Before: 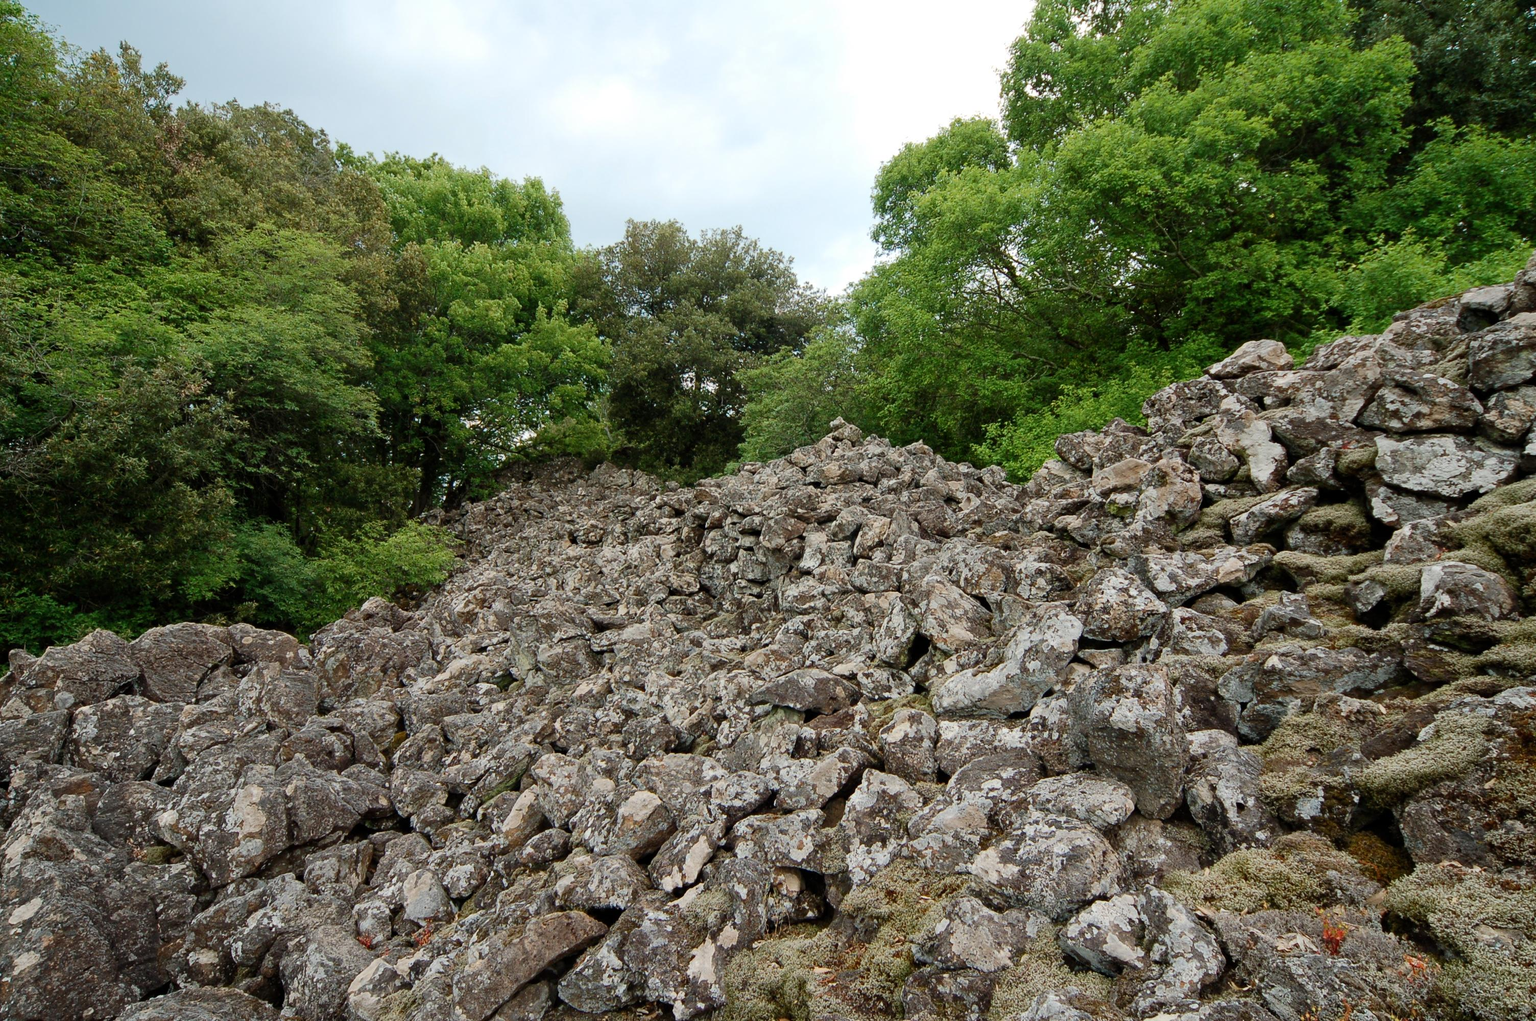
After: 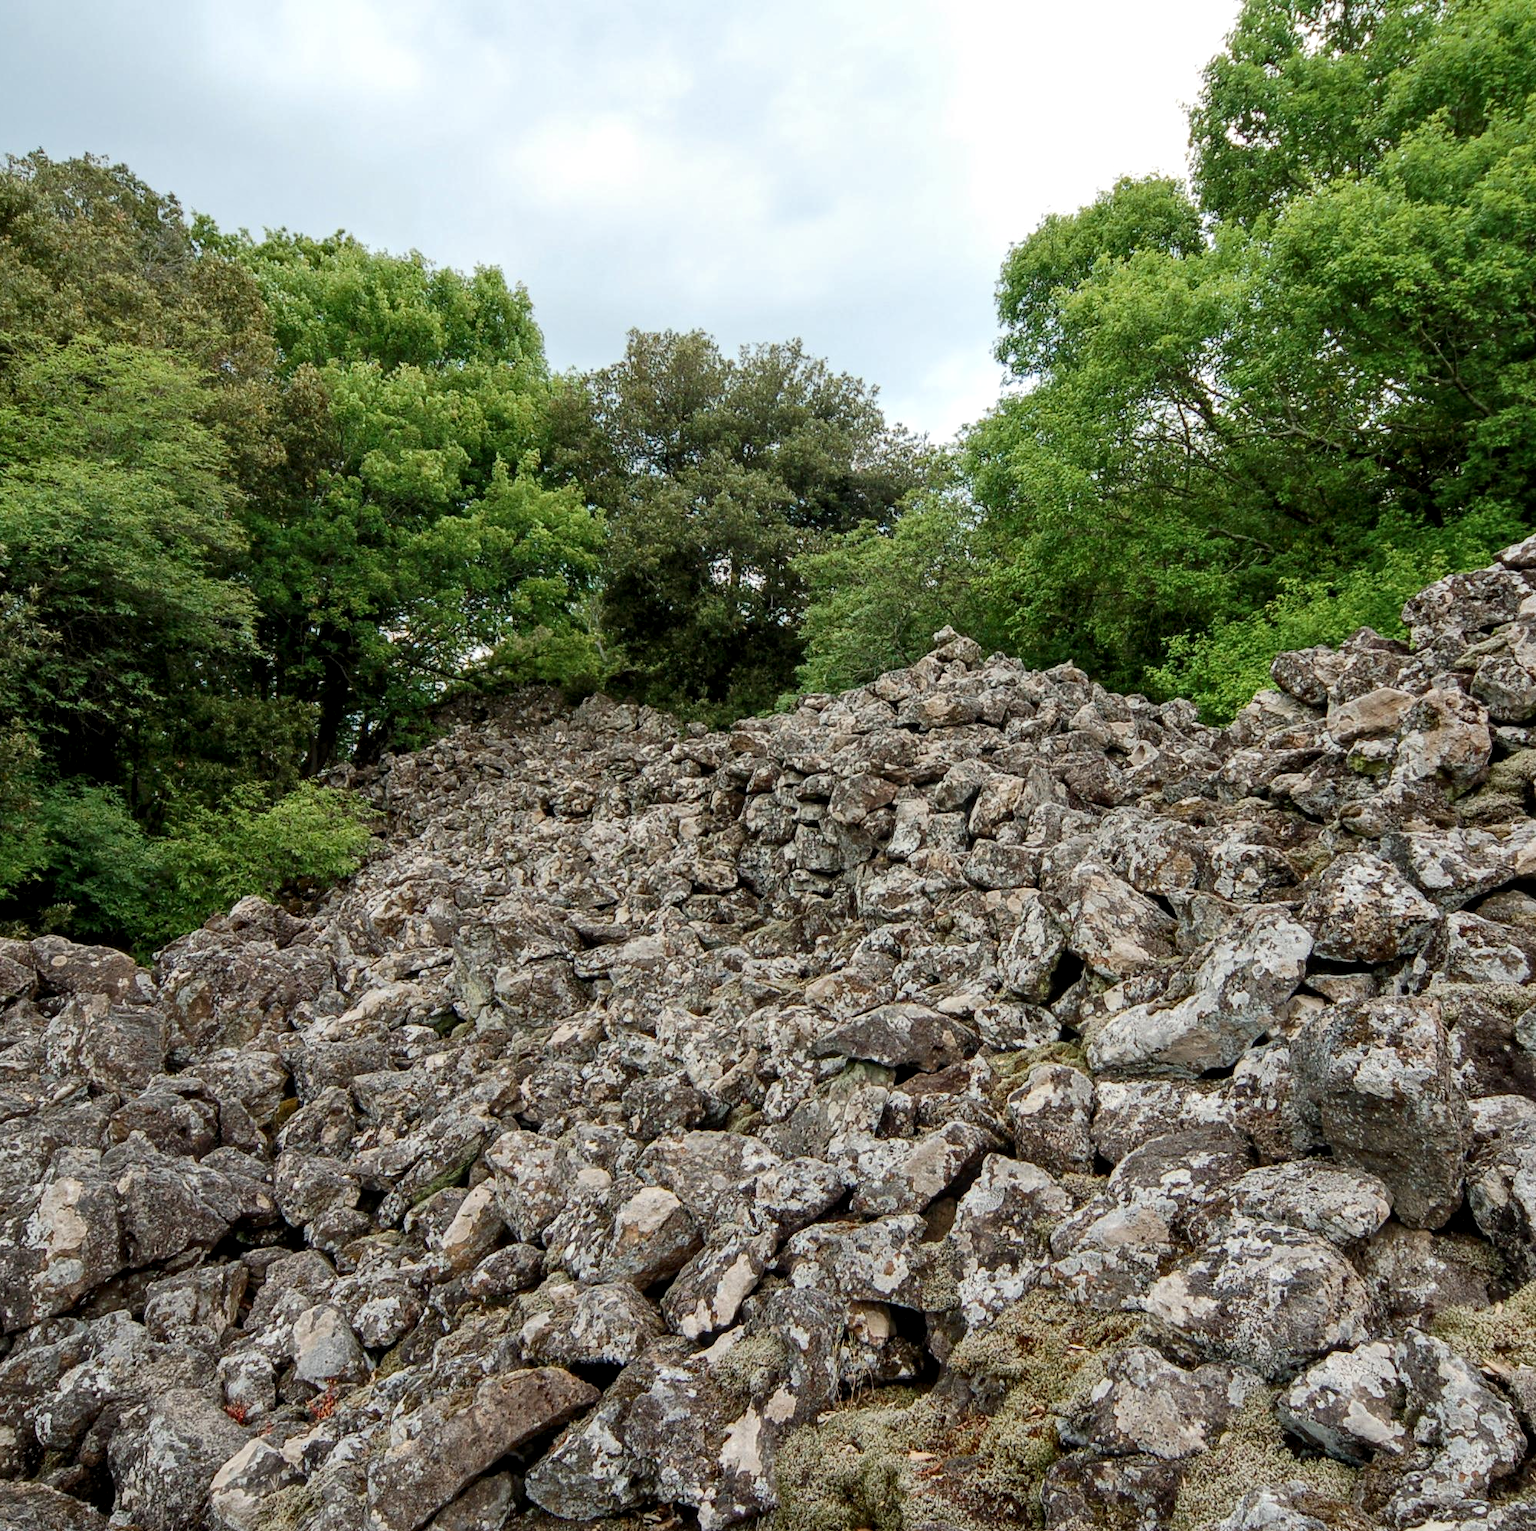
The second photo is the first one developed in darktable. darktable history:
crop and rotate: left 13.537%, right 19.796%
local contrast: detail 130%
